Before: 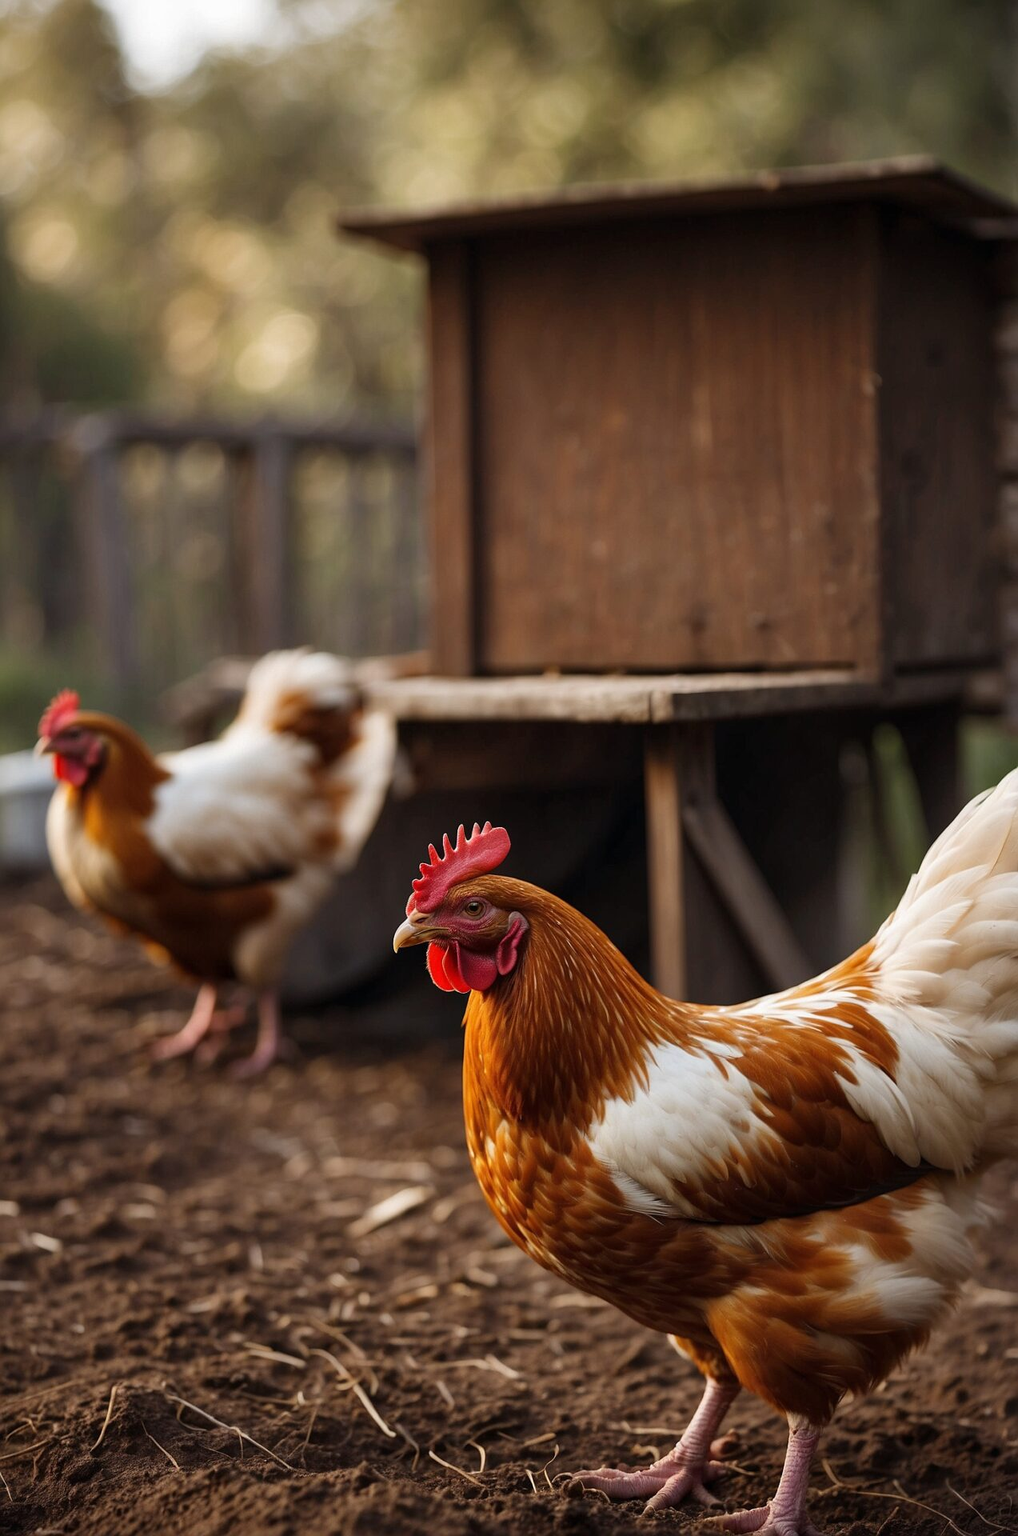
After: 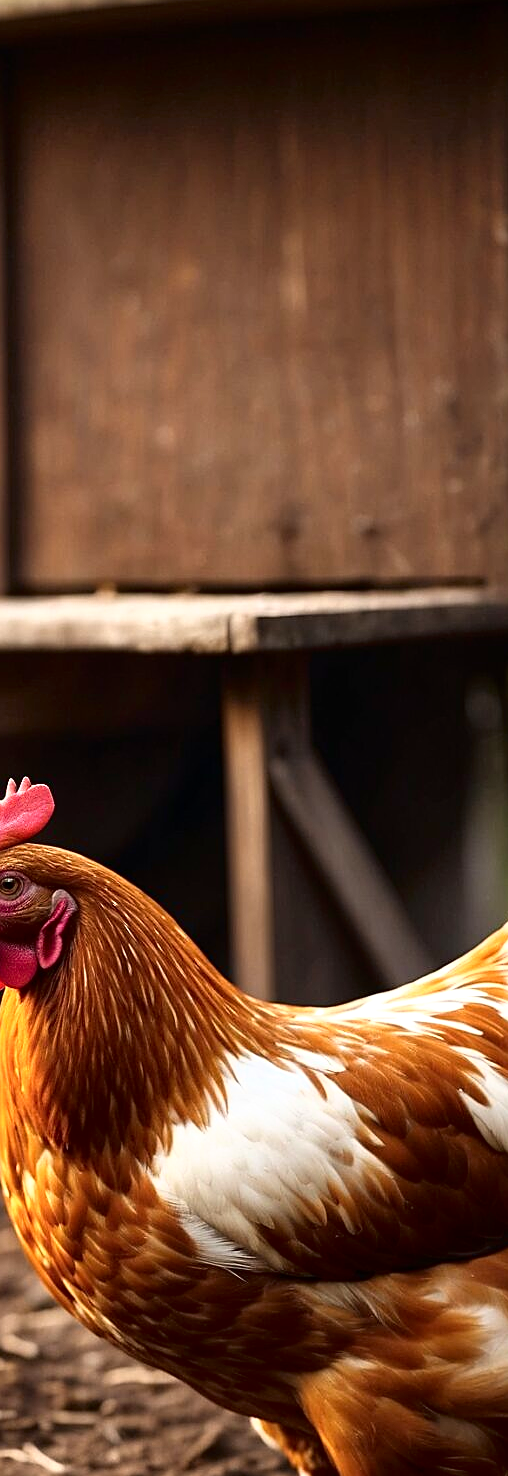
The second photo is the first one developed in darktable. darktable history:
color zones: curves: ch0 [(0, 0.5) (0.125, 0.4) (0.25, 0.5) (0.375, 0.4) (0.5, 0.4) (0.625, 0.6) (0.75, 0.6) (0.875, 0.5)]; ch1 [(0, 0.35) (0.125, 0.45) (0.25, 0.35) (0.375, 0.35) (0.5, 0.35) (0.625, 0.35) (0.75, 0.45) (0.875, 0.35)]; ch2 [(0, 0.6) (0.125, 0.5) (0.25, 0.5) (0.375, 0.6) (0.5, 0.6) (0.625, 0.5) (0.75, 0.5) (0.875, 0.5)], mix -137.42%
exposure: exposure 0.51 EV, compensate highlight preservation false
tone equalizer: edges refinement/feathering 500, mask exposure compensation -1.57 EV, preserve details no
sharpen: on, module defaults
tone curve: curves: ch0 [(0, 0) (0.003, 0.001) (0.011, 0.005) (0.025, 0.011) (0.044, 0.02) (0.069, 0.031) (0.1, 0.045) (0.136, 0.077) (0.177, 0.124) (0.224, 0.181) (0.277, 0.245) (0.335, 0.316) (0.399, 0.393) (0.468, 0.477) (0.543, 0.568) (0.623, 0.666) (0.709, 0.771) (0.801, 0.871) (0.898, 0.965) (1, 1)], color space Lab, independent channels, preserve colors none
crop: left 45.886%, top 13.041%, right 14.165%, bottom 10.058%
